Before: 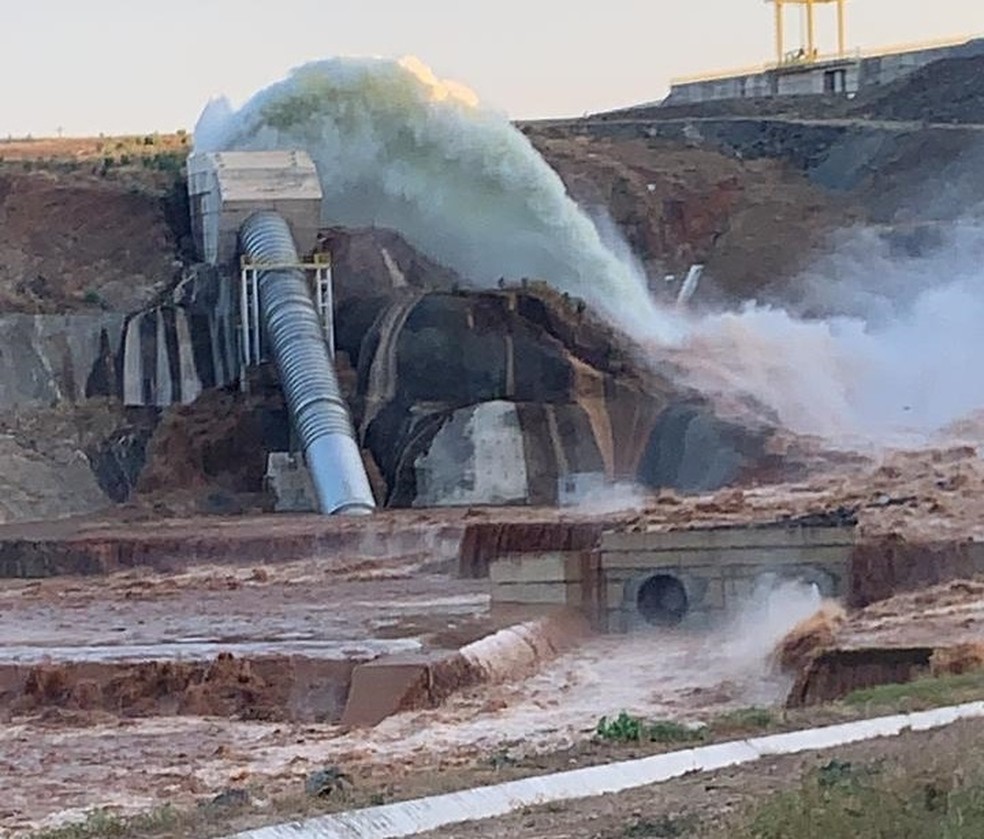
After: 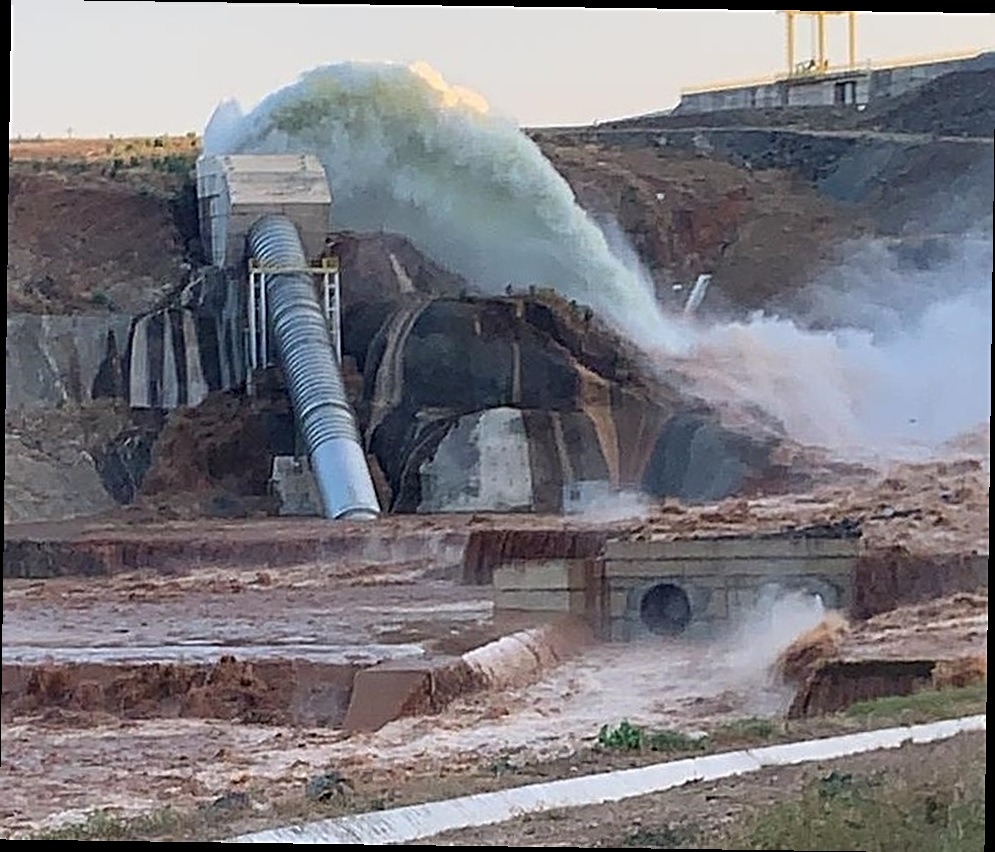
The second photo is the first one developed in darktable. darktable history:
sharpen: on, module defaults
rotate and perspective: rotation 0.8°, automatic cropping off
